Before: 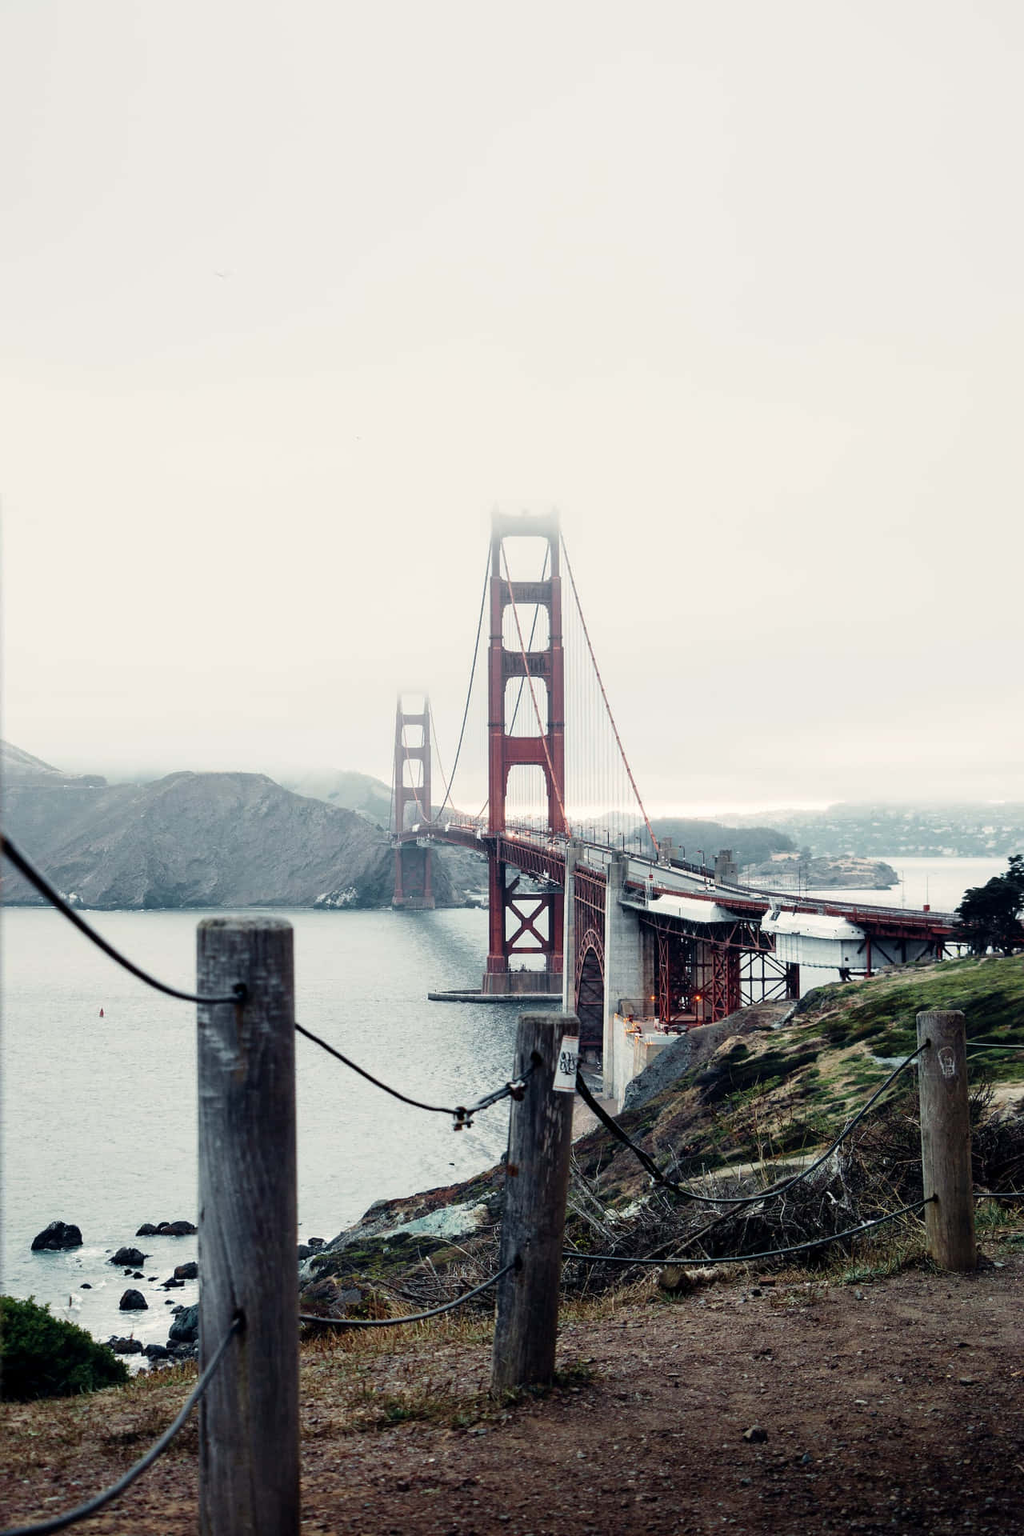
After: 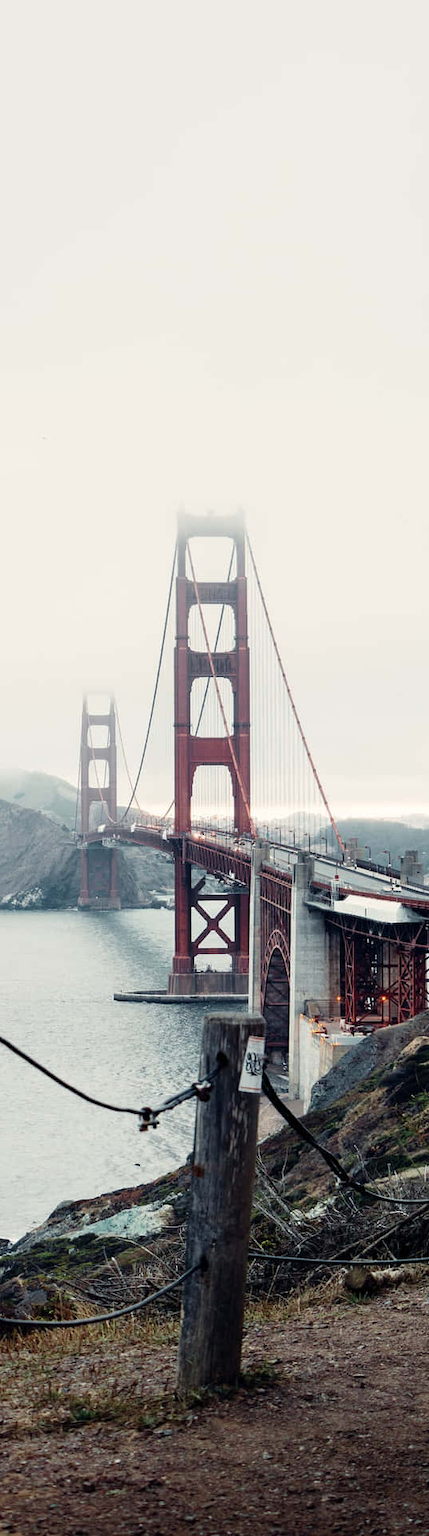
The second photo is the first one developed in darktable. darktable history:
crop: left 30.775%, right 27.197%
